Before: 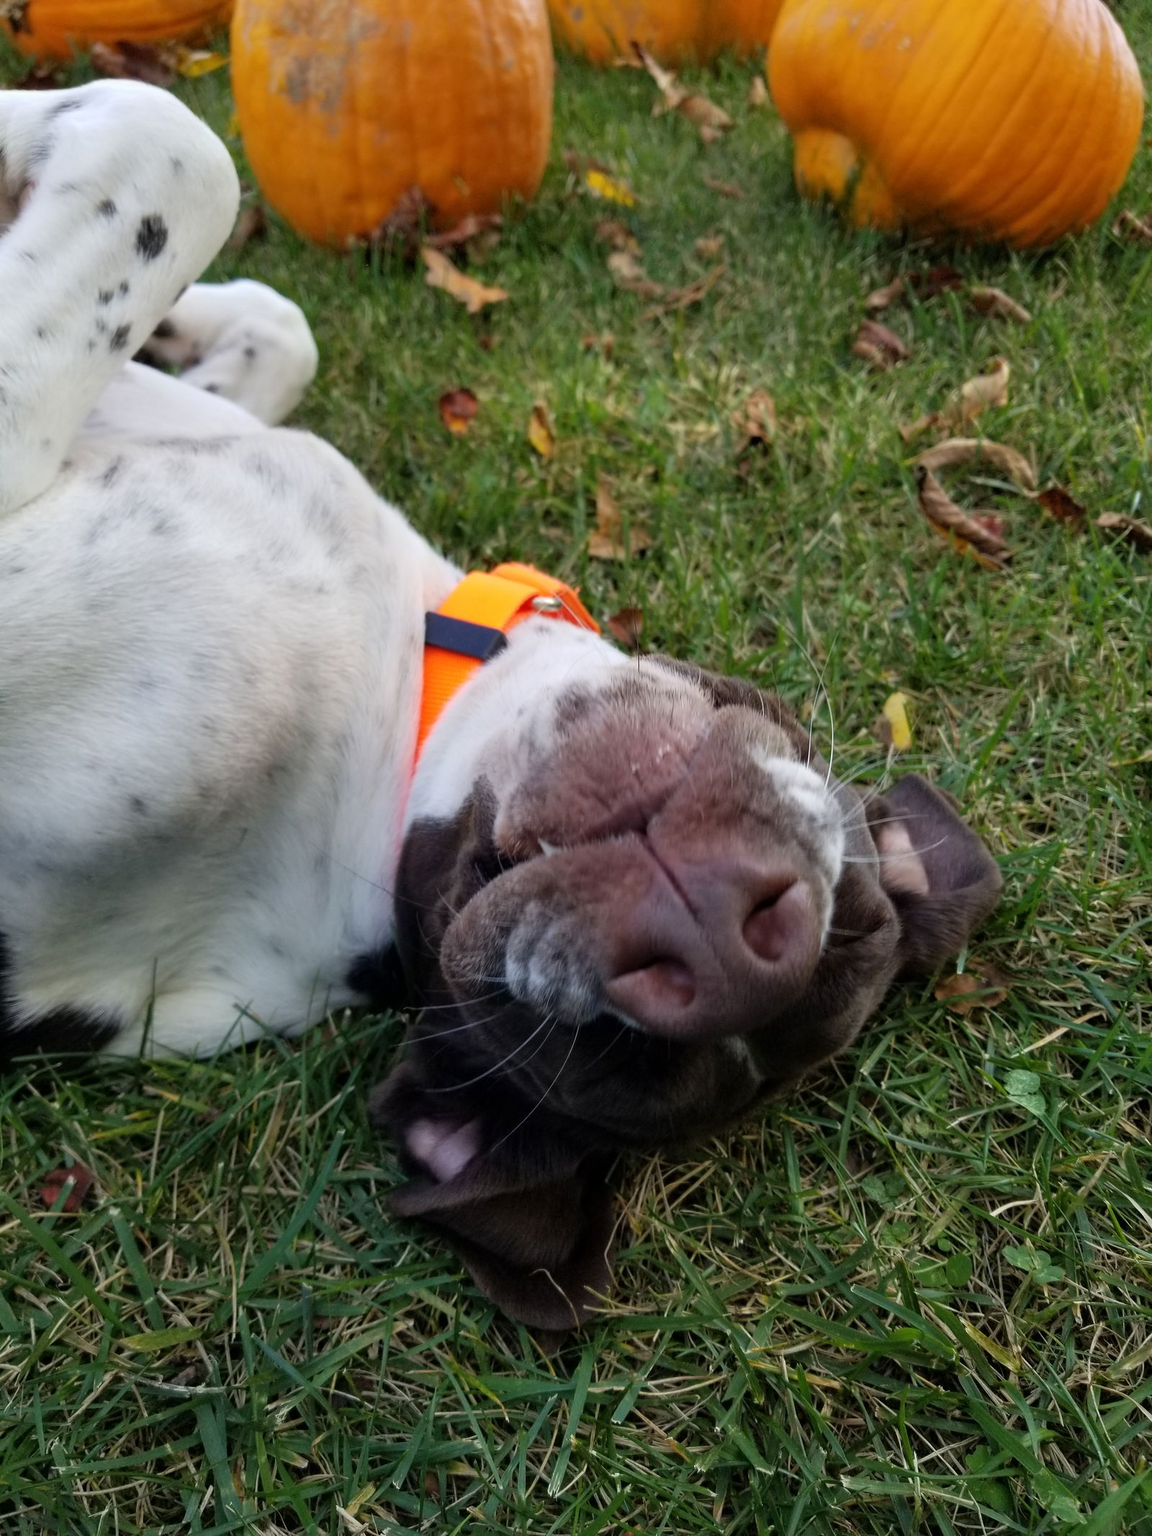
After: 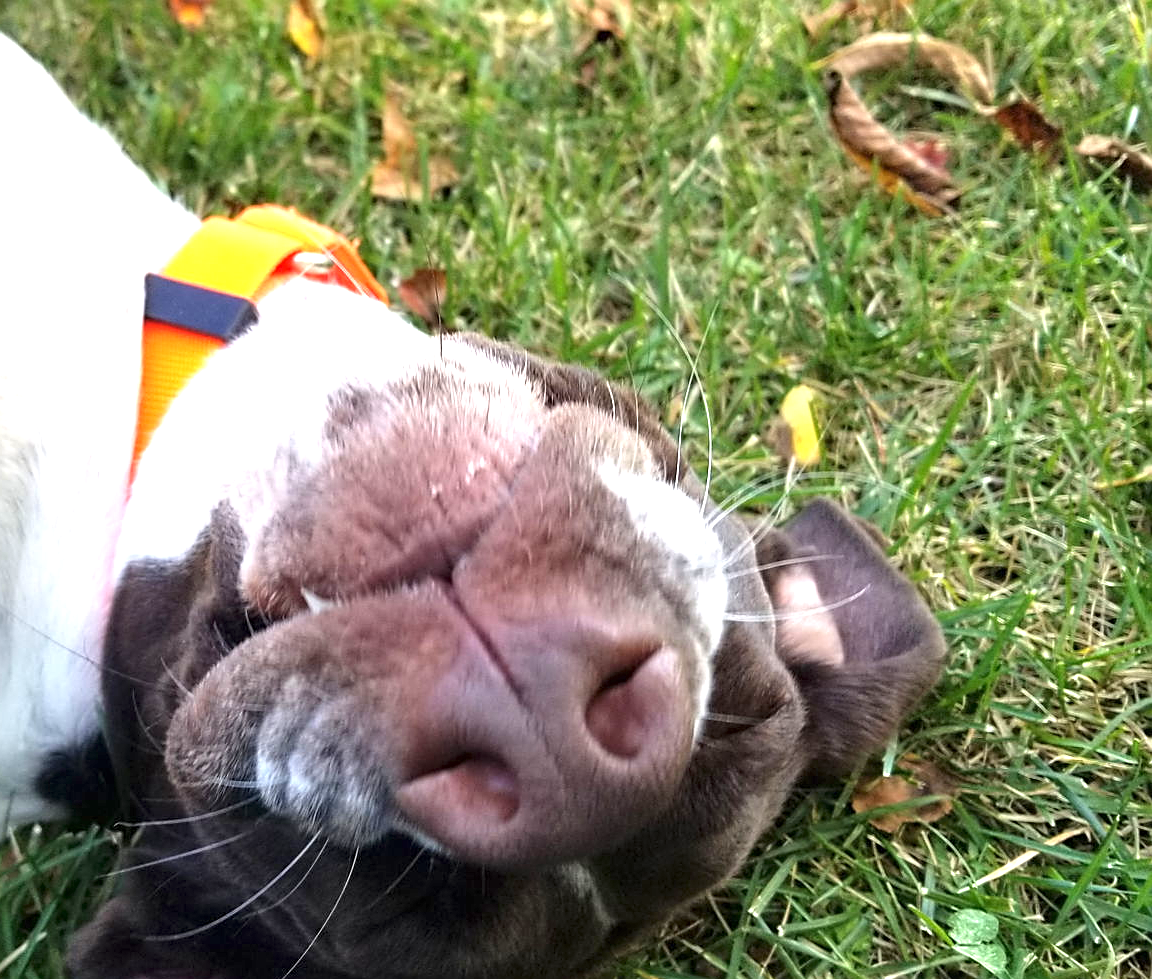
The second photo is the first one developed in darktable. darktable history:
exposure: black level correction 0, exposure 1.45 EV, compensate exposure bias true, compensate highlight preservation false
sharpen: on, module defaults
crop and rotate: left 27.938%, top 27.046%, bottom 27.046%
